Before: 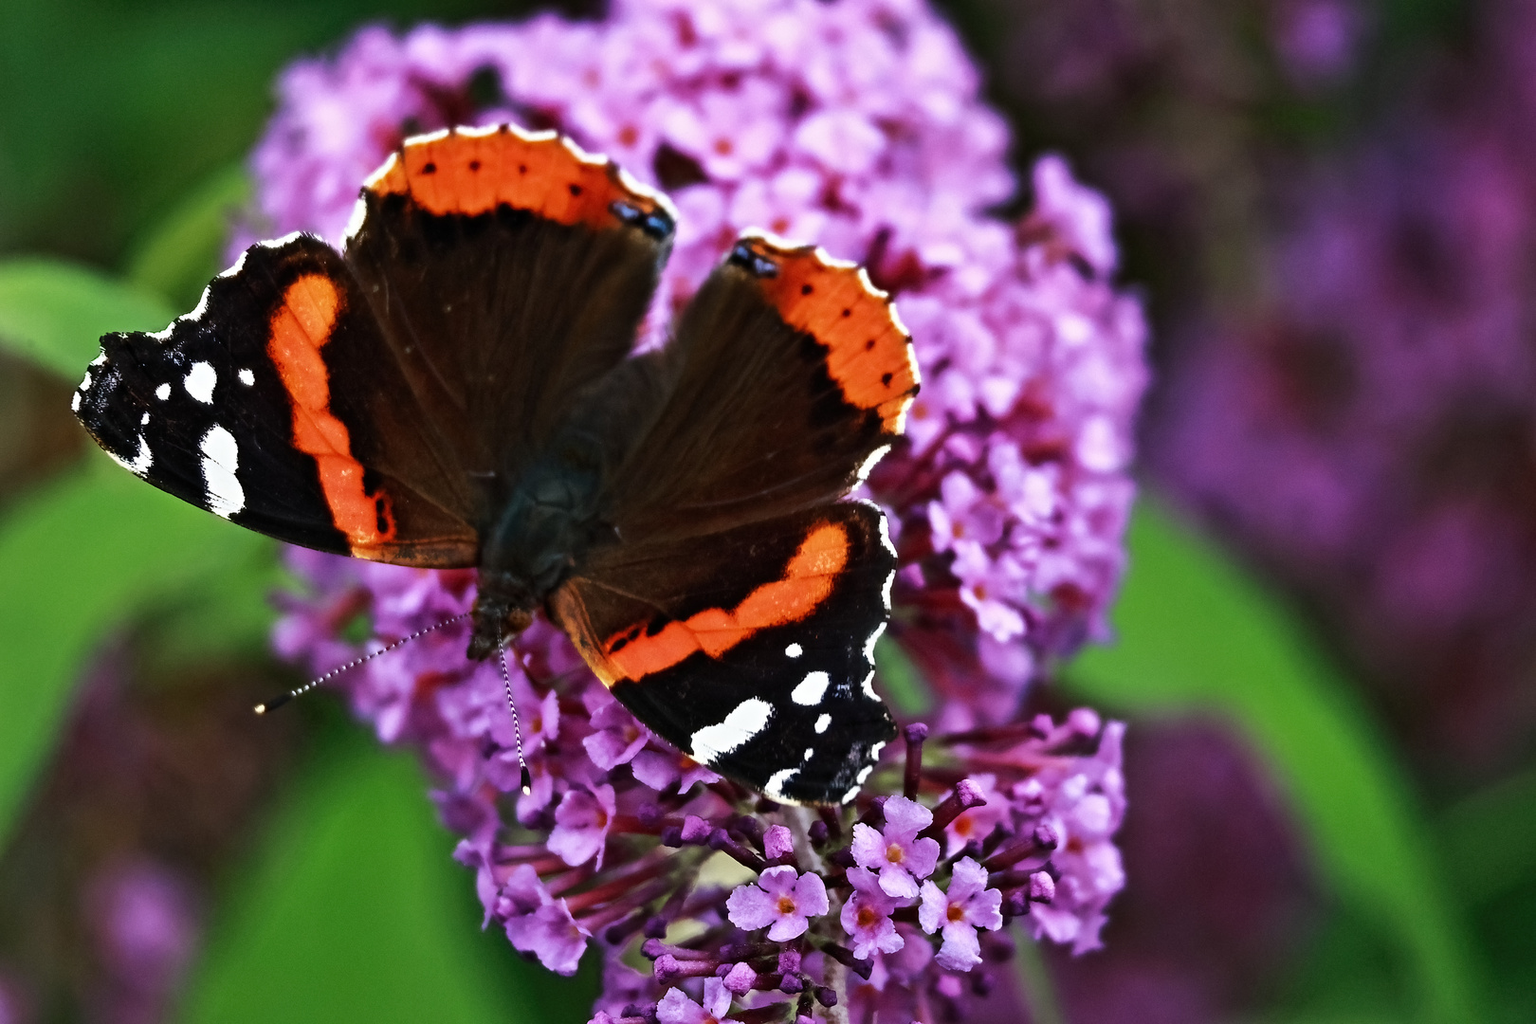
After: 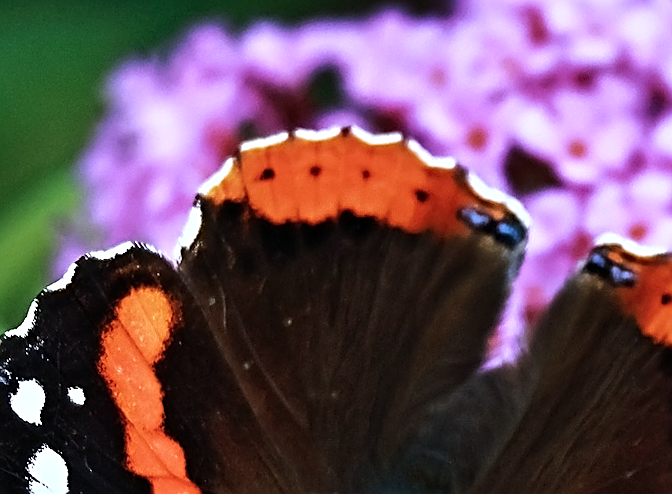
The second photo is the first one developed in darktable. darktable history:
sharpen: radius 1.685, amount 1.294
rotate and perspective: rotation -0.45°, automatic cropping original format, crop left 0.008, crop right 0.992, crop top 0.012, crop bottom 0.988
color calibration: illuminant custom, x 0.368, y 0.373, temperature 4330.32 K
shadows and highlights: radius 171.16, shadows 27, white point adjustment 3.13, highlights -67.95, soften with gaussian
crop and rotate: left 10.817%, top 0.062%, right 47.194%, bottom 53.626%
